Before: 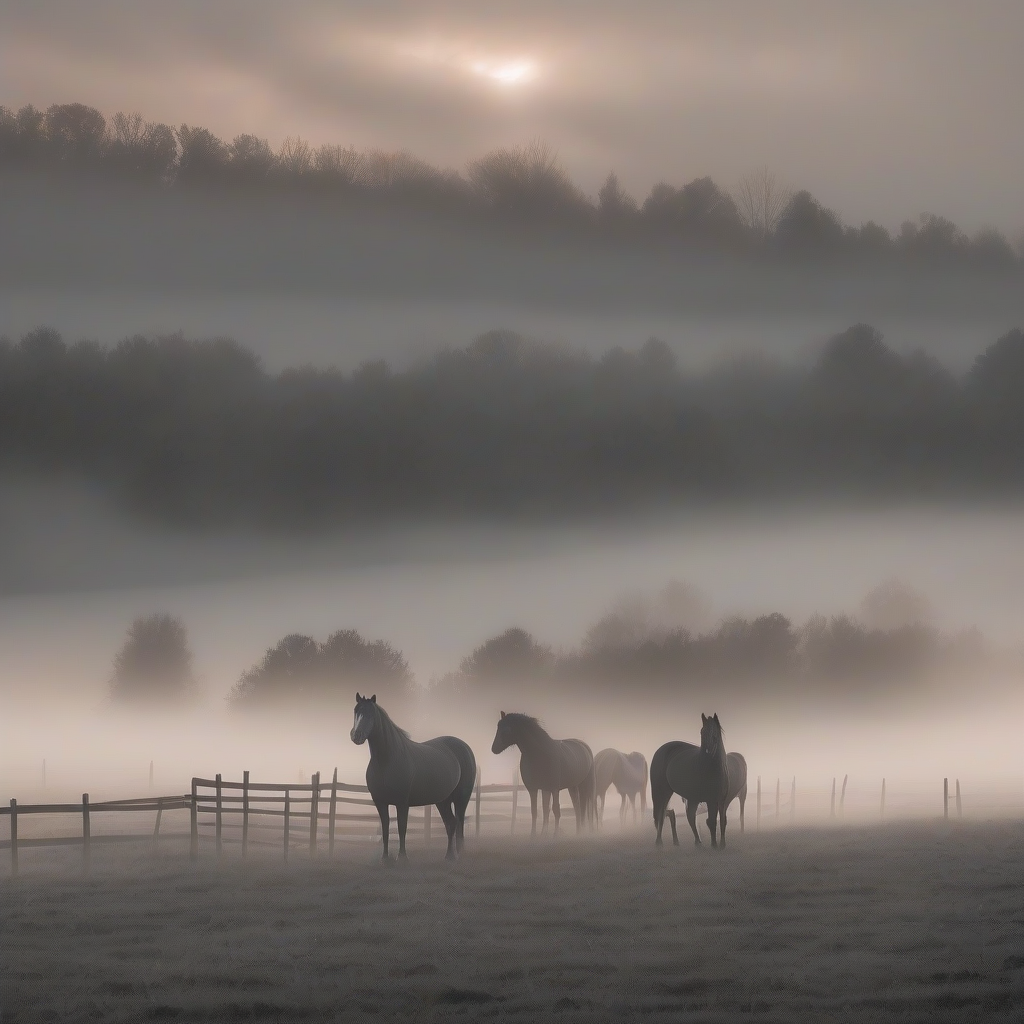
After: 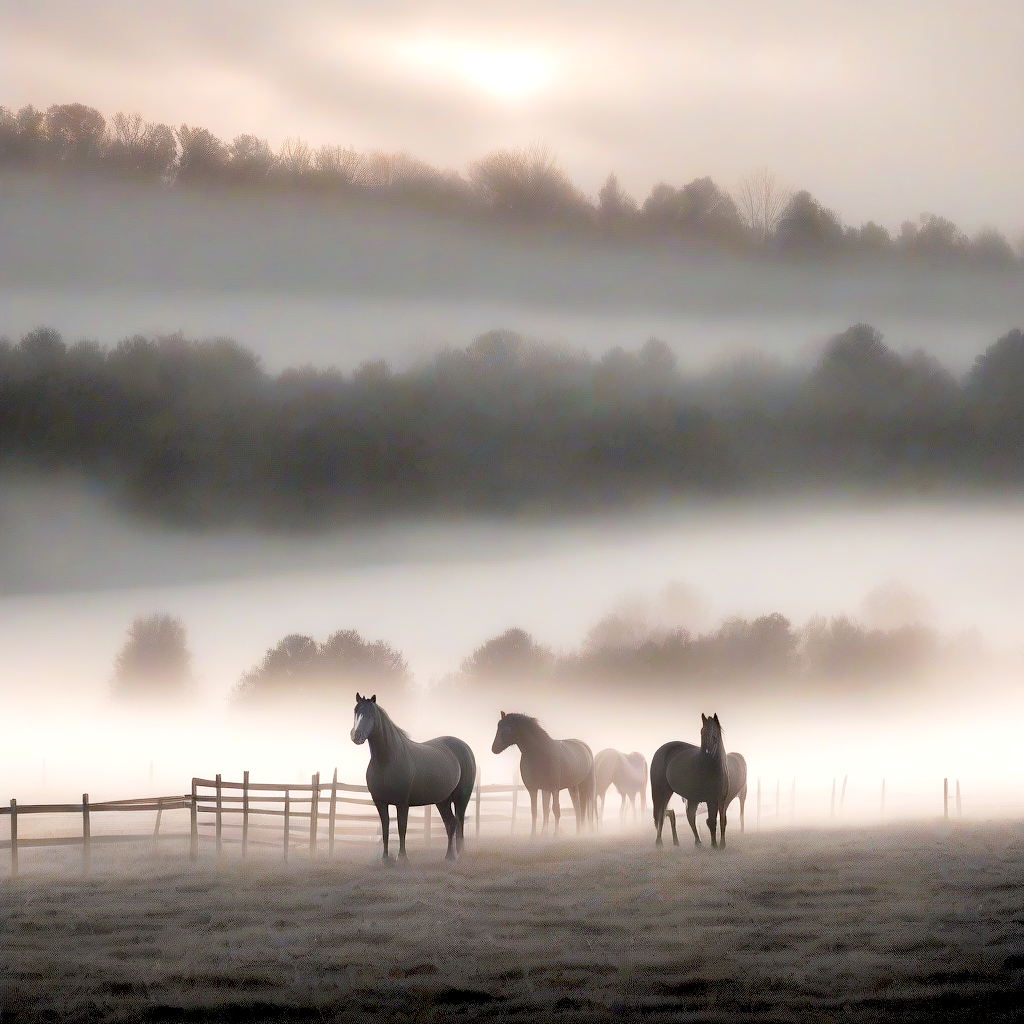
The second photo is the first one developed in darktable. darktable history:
exposure: black level correction 0.035, exposure 0.909 EV, compensate highlight preservation false
tone curve: curves: ch0 [(0, 0) (0.003, 0.01) (0.011, 0.015) (0.025, 0.023) (0.044, 0.038) (0.069, 0.058) (0.1, 0.093) (0.136, 0.134) (0.177, 0.176) (0.224, 0.221) (0.277, 0.282) (0.335, 0.36) (0.399, 0.438) (0.468, 0.54) (0.543, 0.632) (0.623, 0.724) (0.709, 0.814) (0.801, 0.885) (0.898, 0.947) (1, 1)], preserve colors none
